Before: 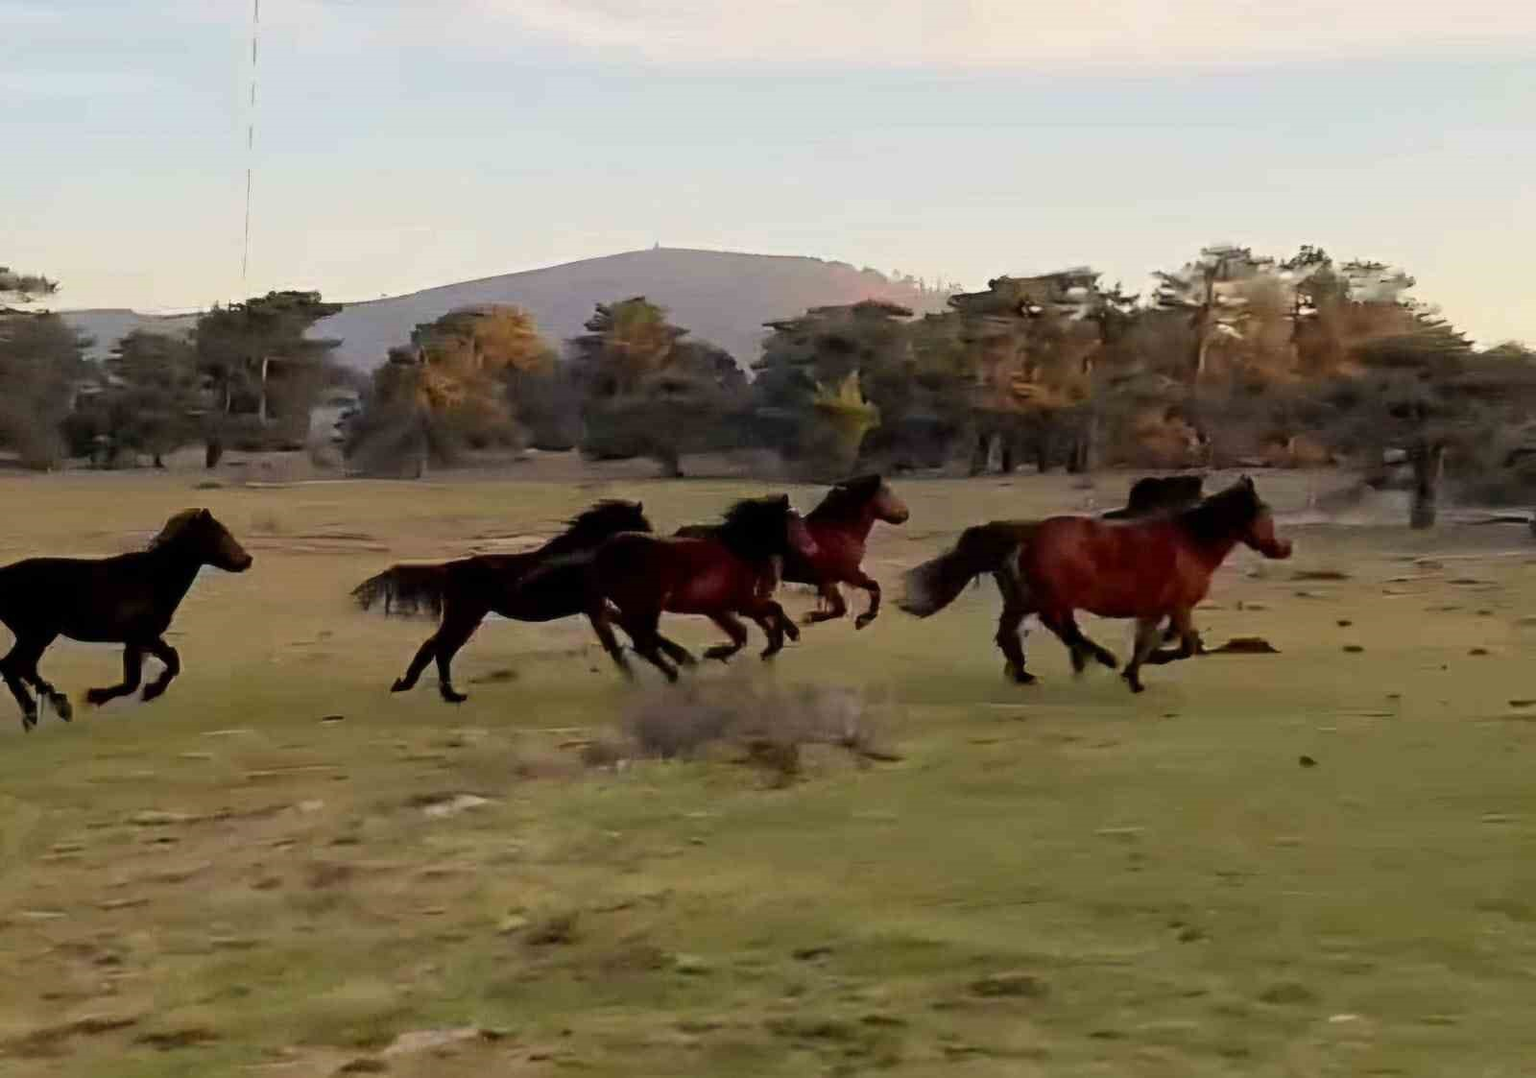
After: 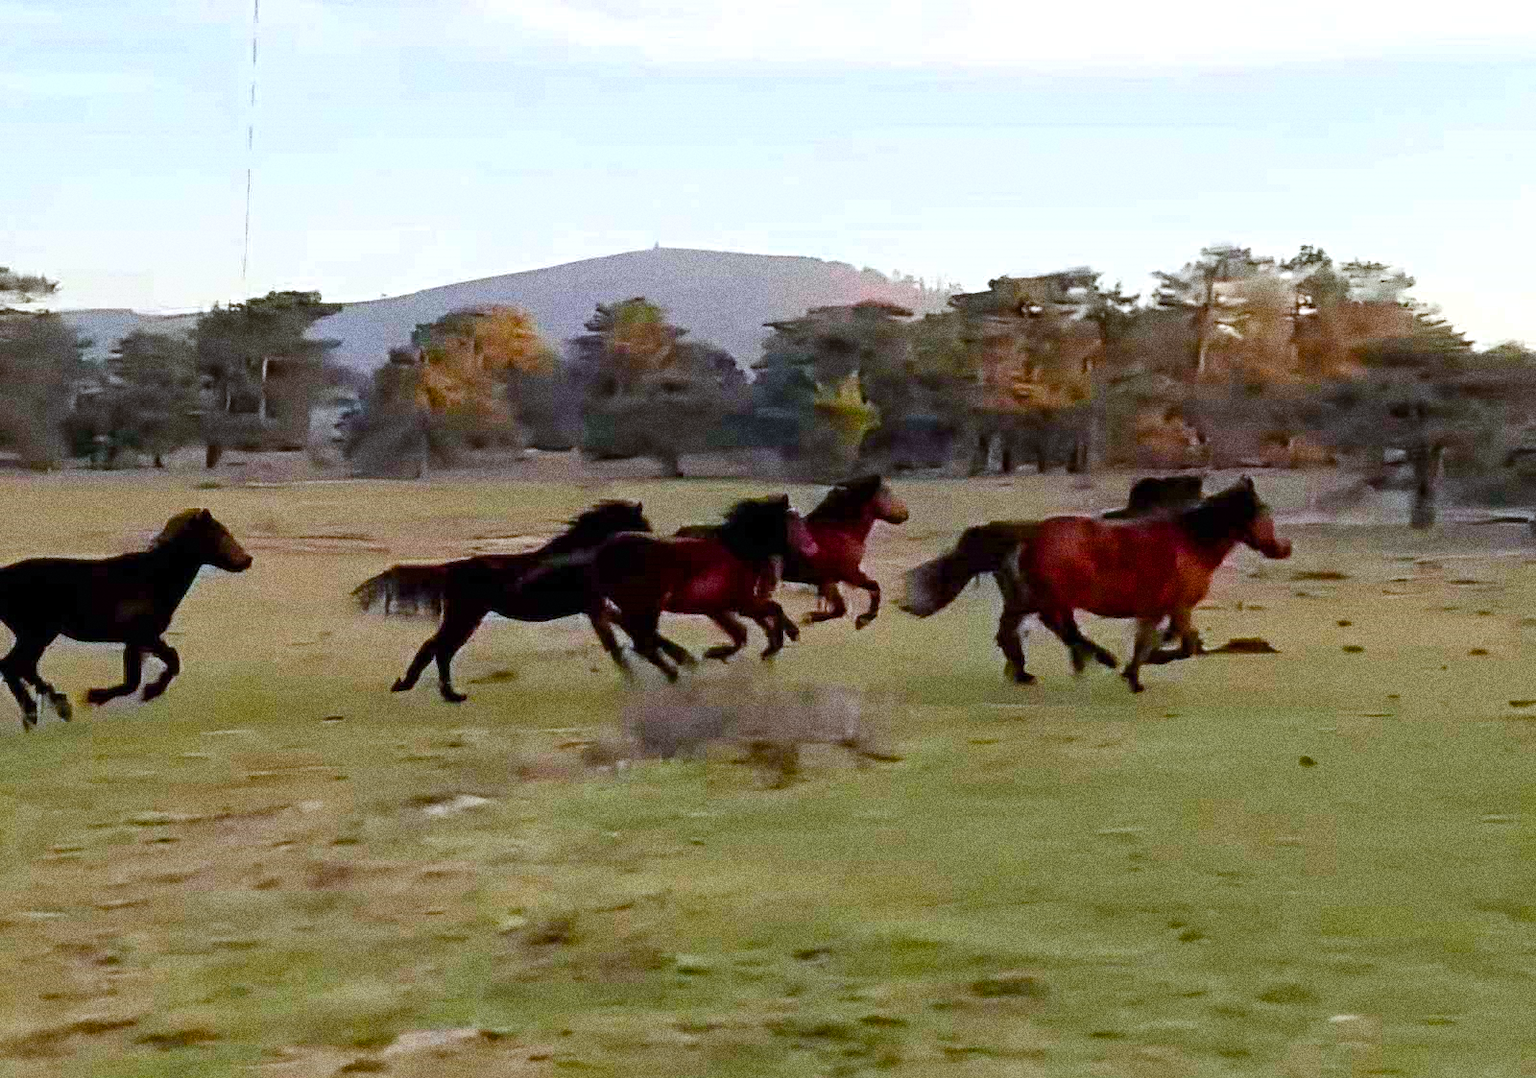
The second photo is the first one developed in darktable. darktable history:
color balance rgb: perceptual saturation grading › global saturation 20%, perceptual saturation grading › highlights -50%, perceptual saturation grading › shadows 30%, perceptual brilliance grading › global brilliance 10%, perceptual brilliance grading › shadows 15%
grain: coarseness 10.62 ISO, strength 55.56%
color calibration: x 0.372, y 0.386, temperature 4283.97 K
